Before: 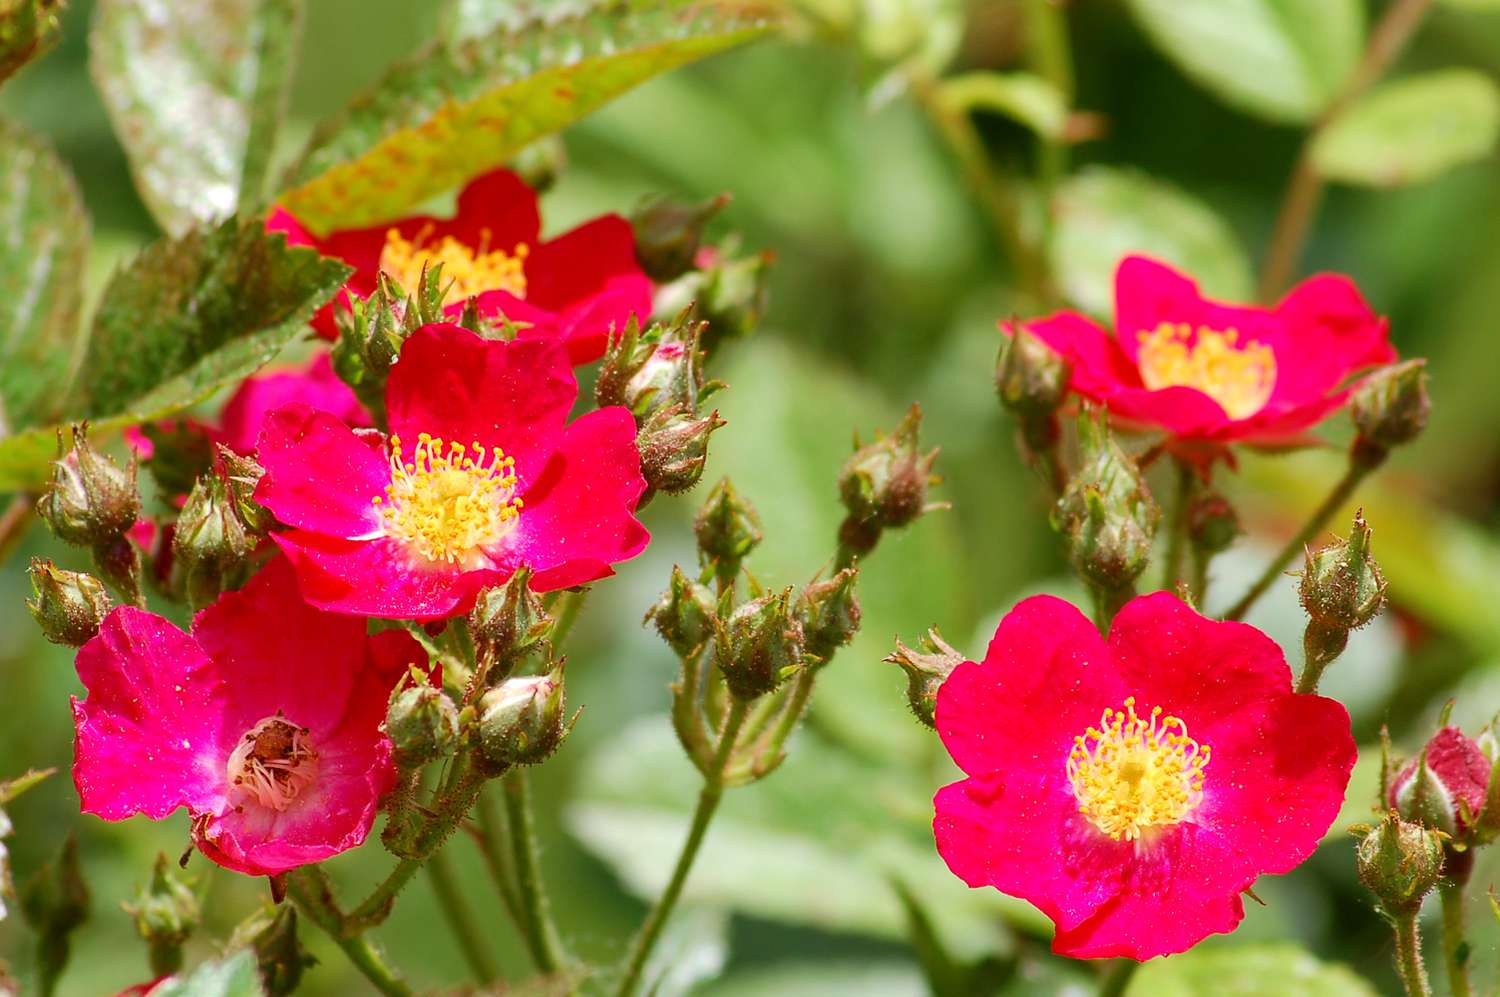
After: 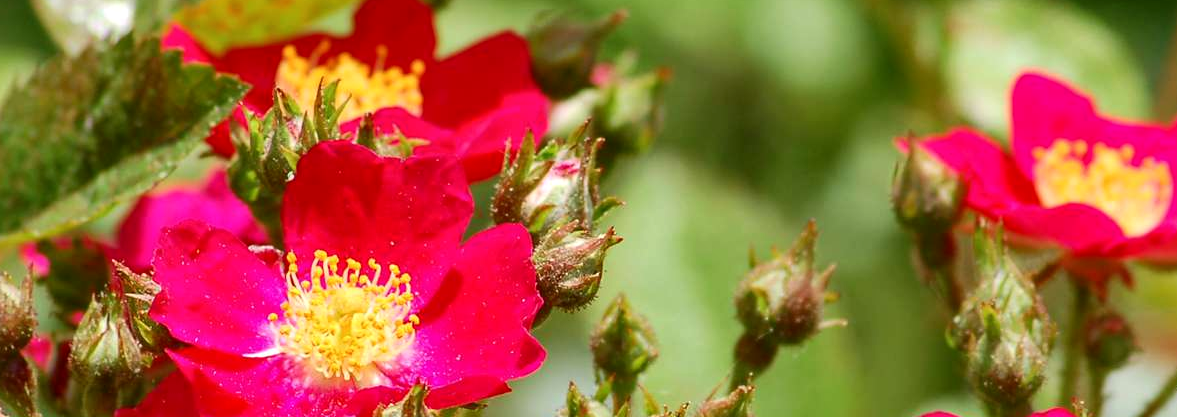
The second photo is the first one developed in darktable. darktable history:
crop: left 6.979%, top 18.362%, right 14.513%, bottom 39.782%
local contrast: mode bilateral grid, contrast 20, coarseness 50, detail 120%, midtone range 0.2
